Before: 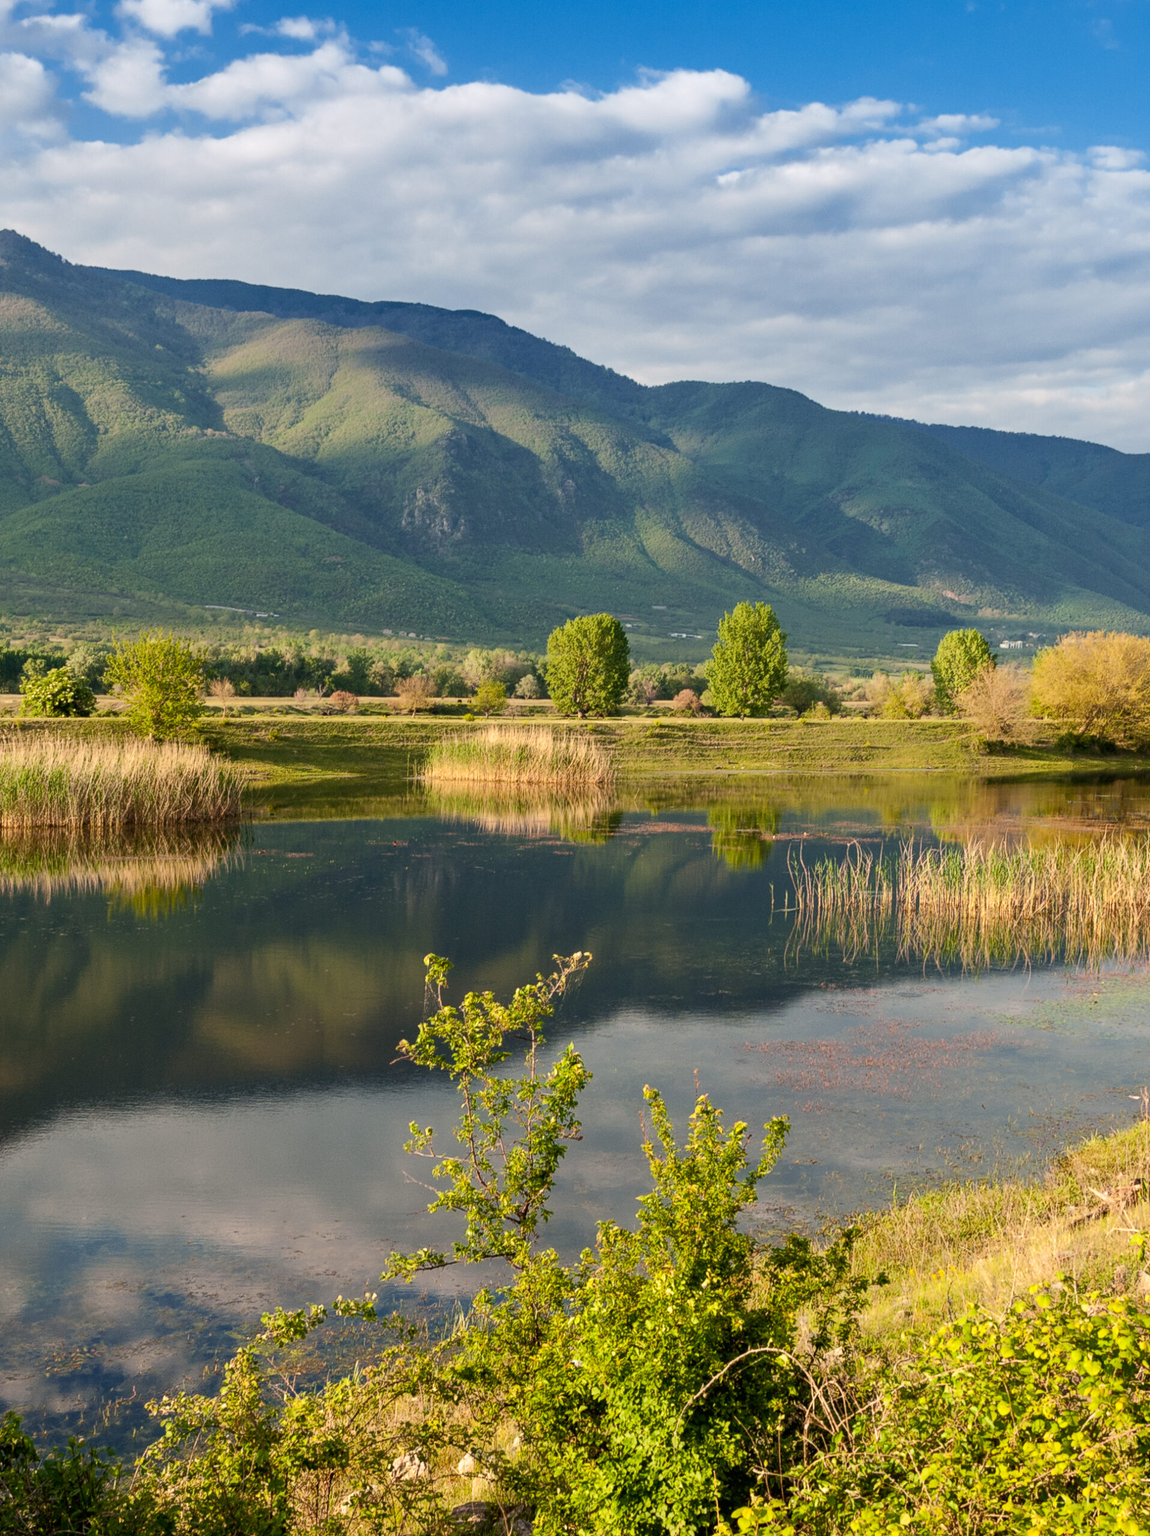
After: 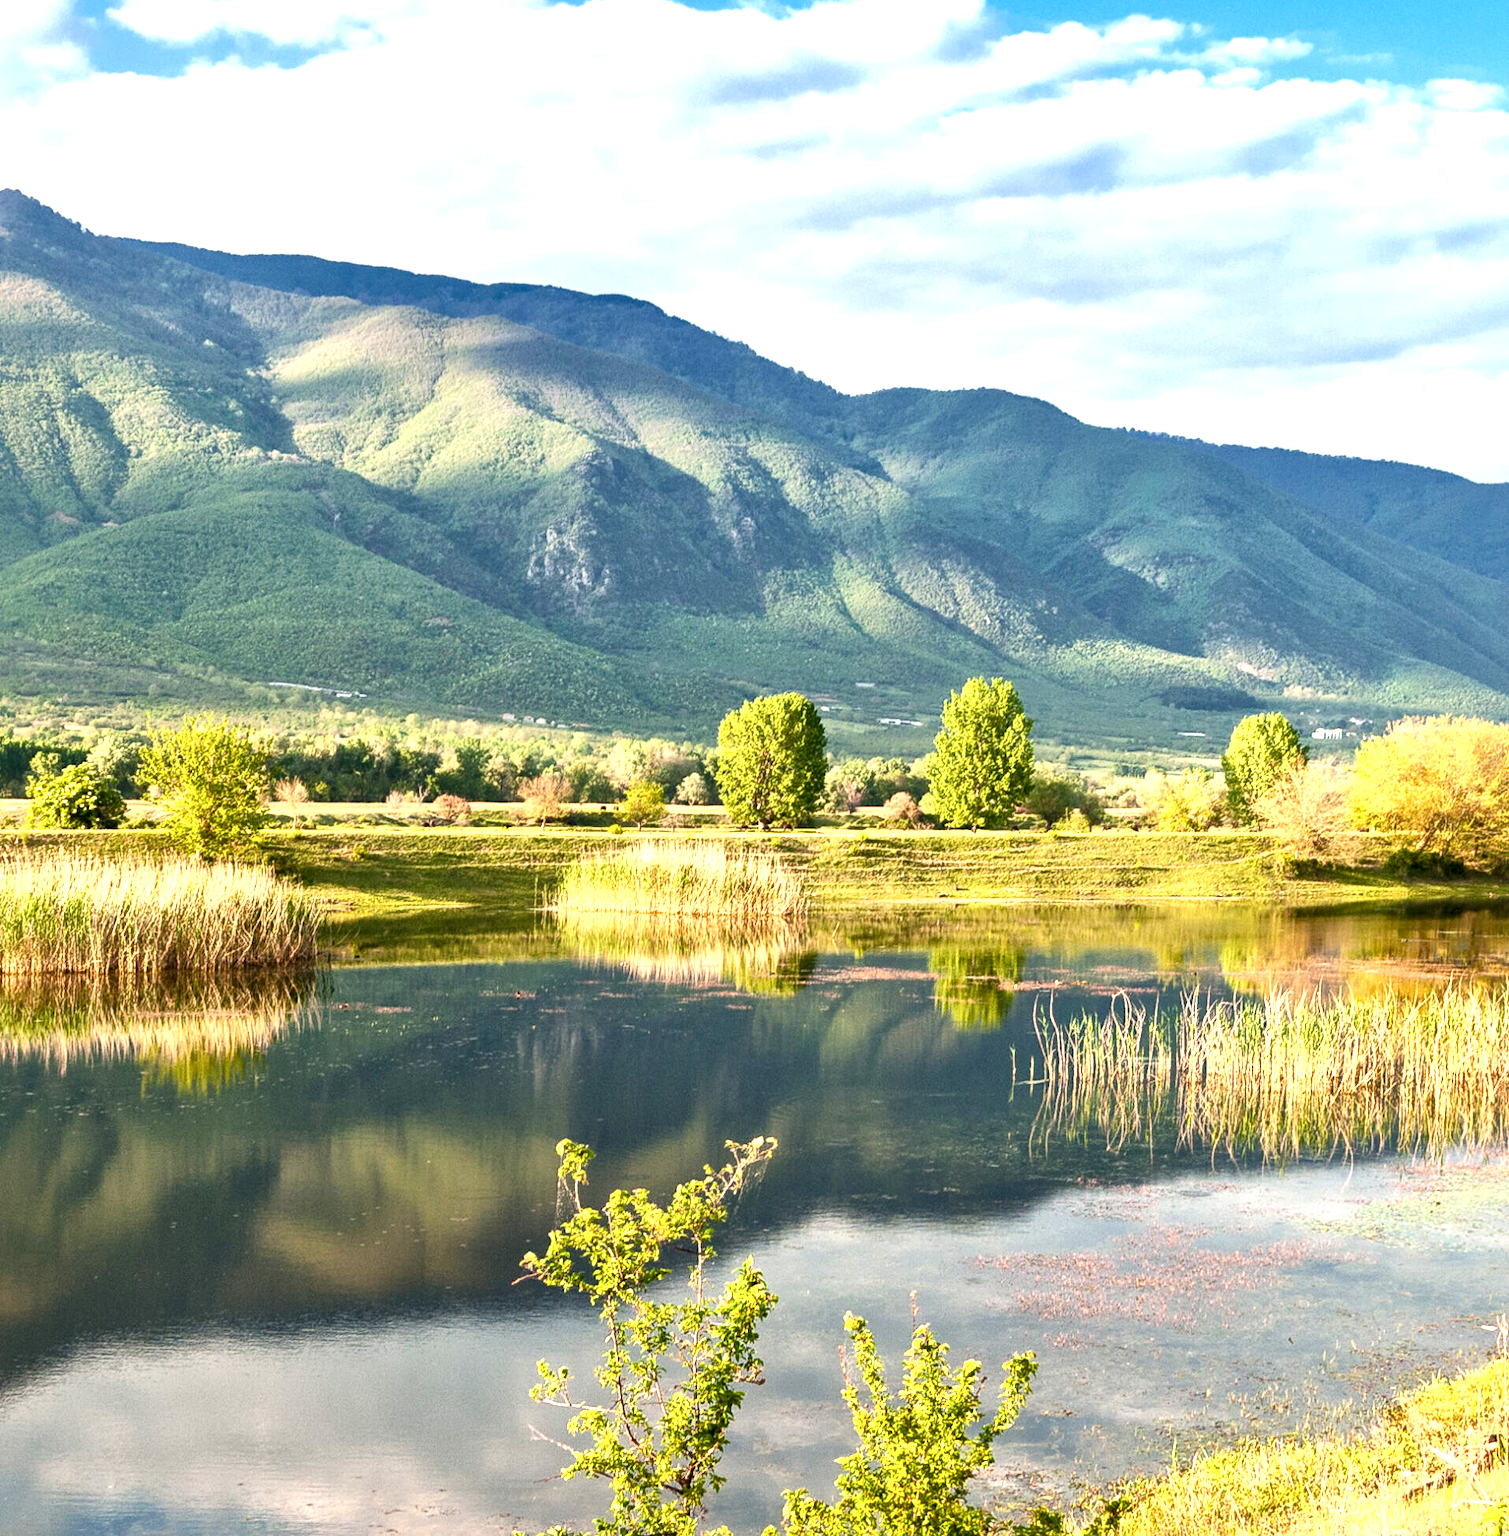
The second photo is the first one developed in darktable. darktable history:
color balance rgb: shadows lift › luminance -9.308%, perceptual saturation grading › global saturation 1.642%, perceptual saturation grading › highlights -2.26%, perceptual saturation grading › mid-tones 4.136%, perceptual saturation grading › shadows 6.88%
local contrast: mode bilateral grid, contrast 25, coarseness 60, detail 152%, midtone range 0.2
exposure: black level correction 0, exposure 1.198 EV, compensate exposure bias true, compensate highlight preservation false
crop: top 5.625%, bottom 18.181%
